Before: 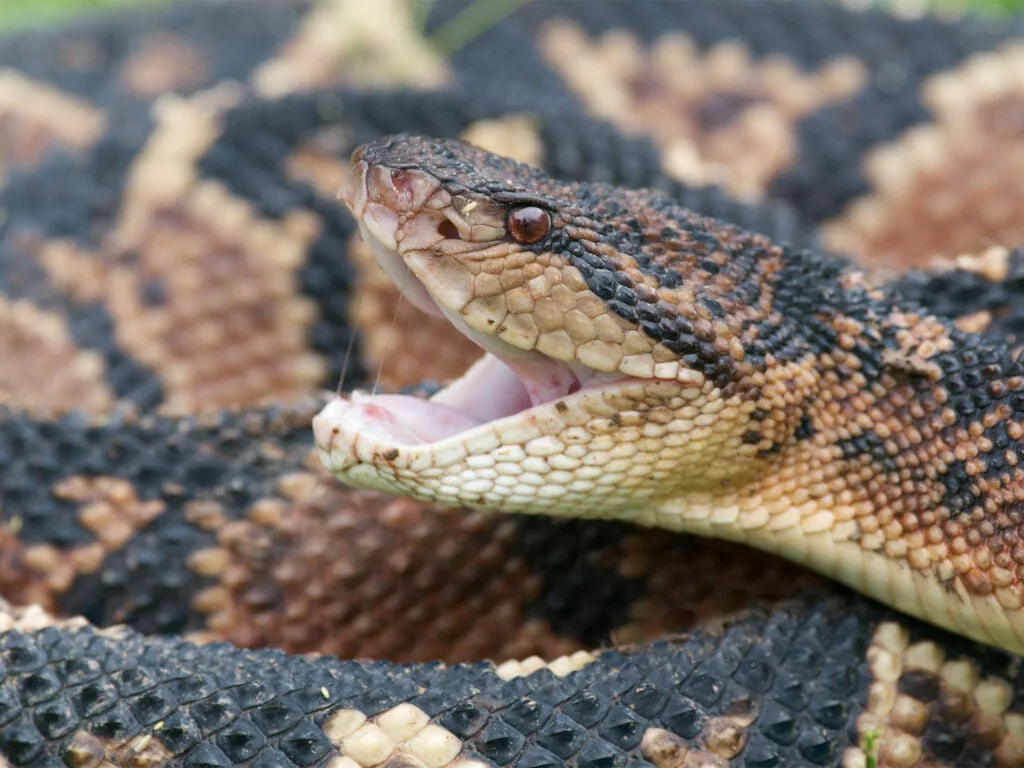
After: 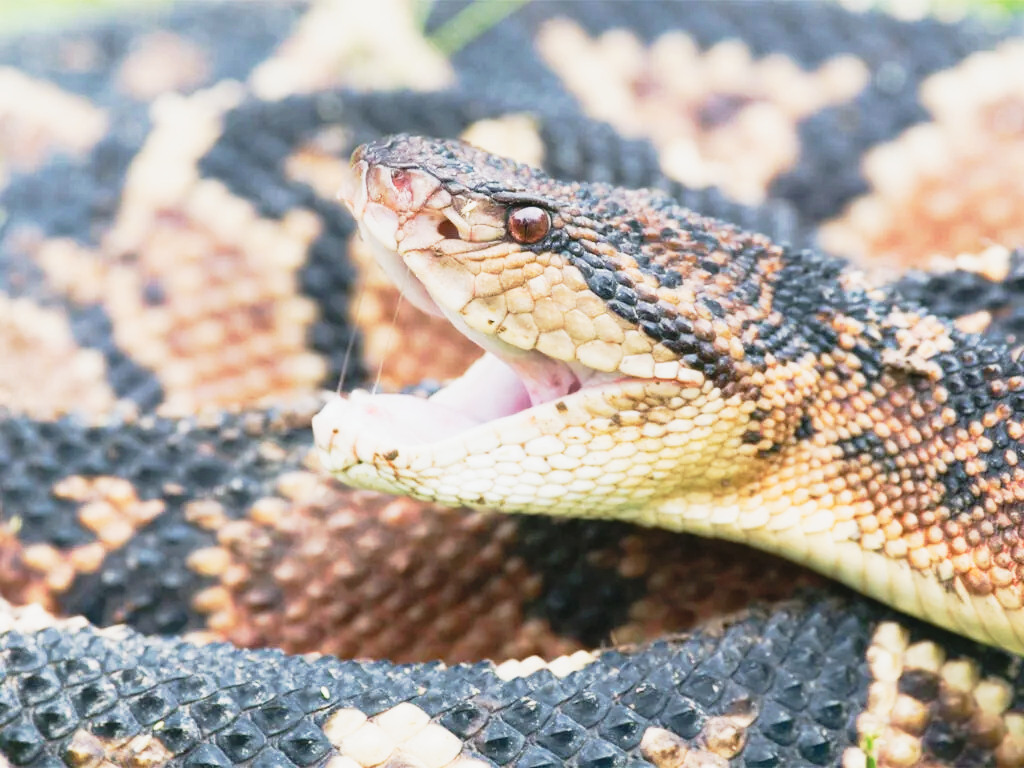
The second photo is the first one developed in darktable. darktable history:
tone curve: curves: ch0 [(0, 0.052) (0.207, 0.35) (0.392, 0.592) (0.54, 0.803) (0.725, 0.922) (0.99, 0.974)], preserve colors none
